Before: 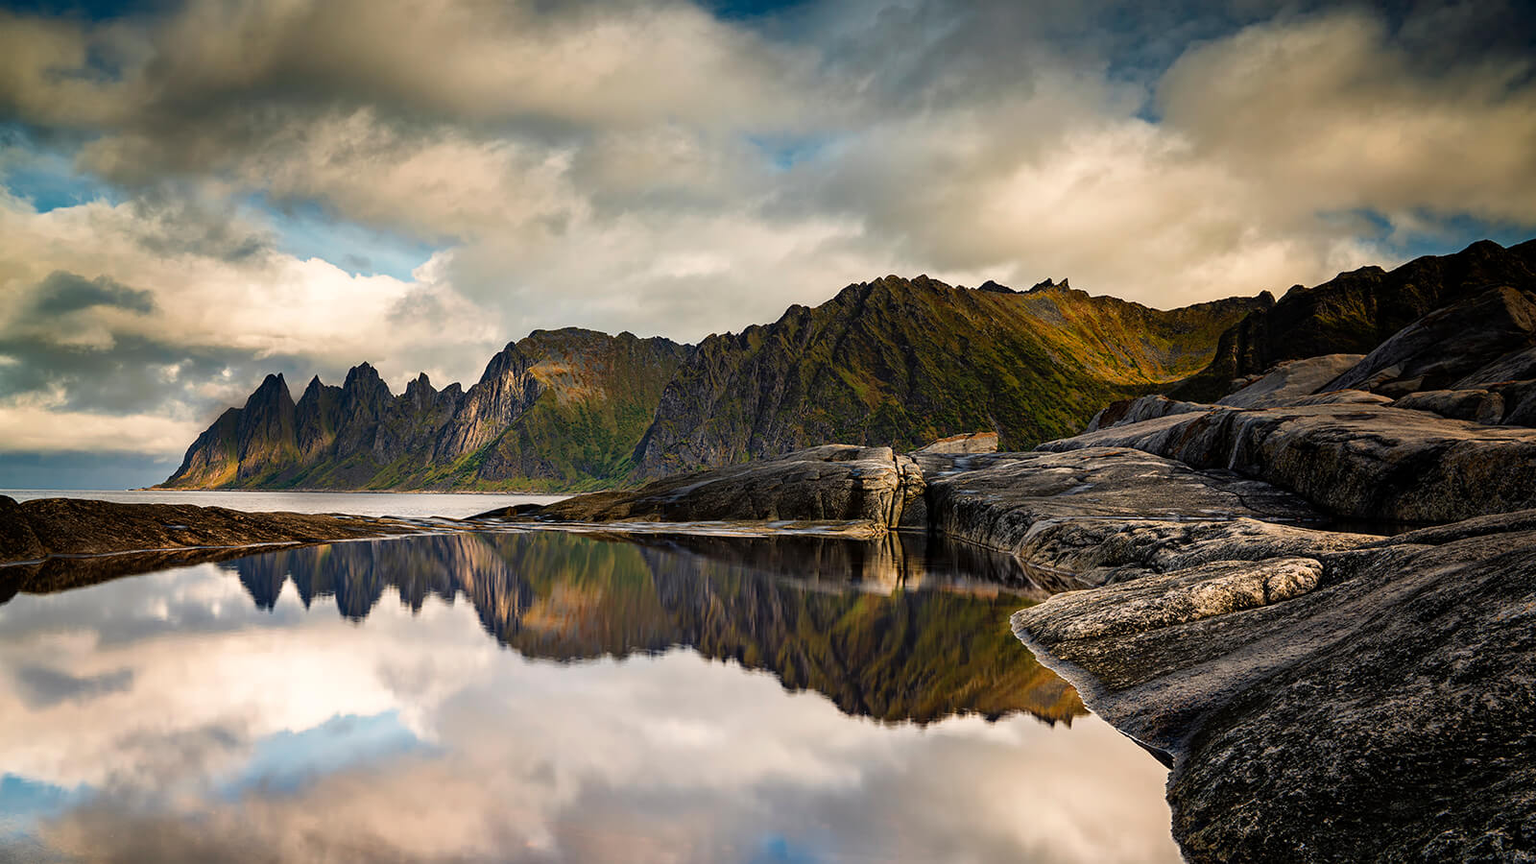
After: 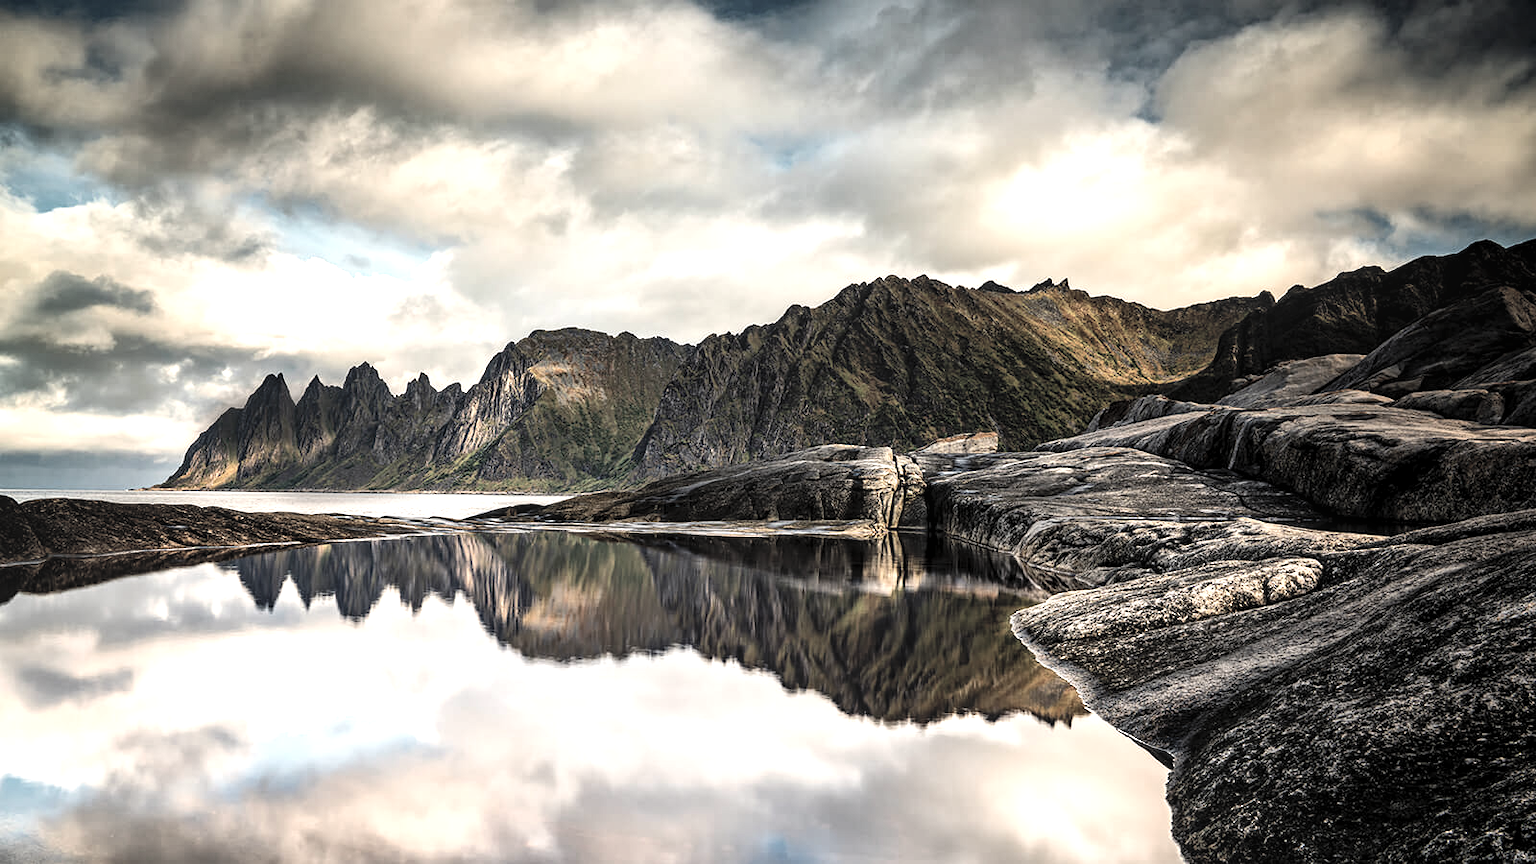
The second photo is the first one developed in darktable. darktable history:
local contrast: on, module defaults
tone equalizer: -8 EV -1.06 EV, -7 EV -1.01 EV, -6 EV -0.866 EV, -5 EV -0.538 EV, -3 EV 0.559 EV, -2 EV 0.852 EV, -1 EV 0.994 EV, +0 EV 1.07 EV, edges refinement/feathering 500, mask exposure compensation -1.57 EV, preserve details no
sharpen: radius 2.917, amount 0.877, threshold 47.433
contrast brightness saturation: brightness 0.184, saturation -0.49
exposure: black level correction 0.001, compensate highlight preservation false
